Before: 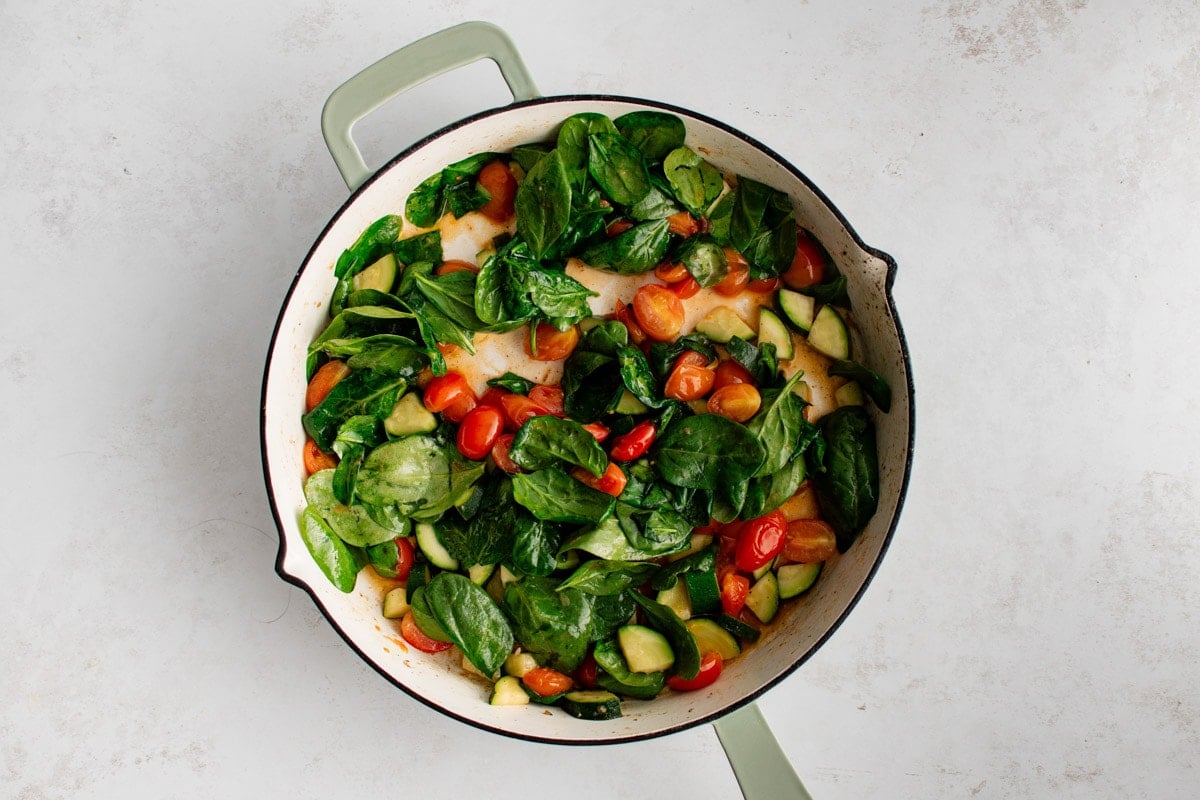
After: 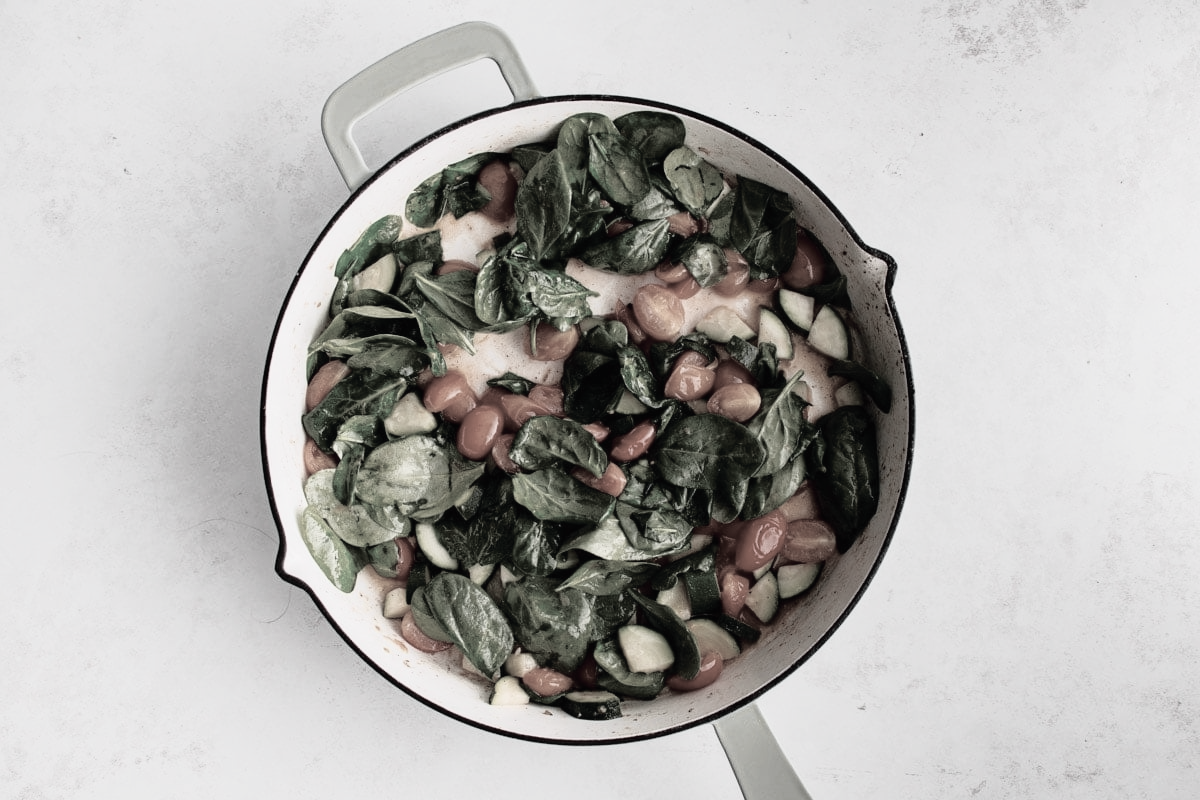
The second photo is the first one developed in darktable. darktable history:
color correction: highlights b* -0.049, saturation 0.209
tone curve: curves: ch0 [(0, 0.009) (0.105, 0.08) (0.195, 0.18) (0.283, 0.316) (0.384, 0.434) (0.485, 0.531) (0.638, 0.69) (0.81, 0.872) (1, 0.977)]; ch1 [(0, 0) (0.161, 0.092) (0.35, 0.33) (0.379, 0.401) (0.456, 0.469) (0.498, 0.502) (0.52, 0.536) (0.586, 0.617) (0.635, 0.655) (1, 1)]; ch2 [(0, 0) (0.371, 0.362) (0.437, 0.437) (0.483, 0.484) (0.53, 0.515) (0.56, 0.571) (0.622, 0.606) (1, 1)], color space Lab, independent channels, preserve colors none
